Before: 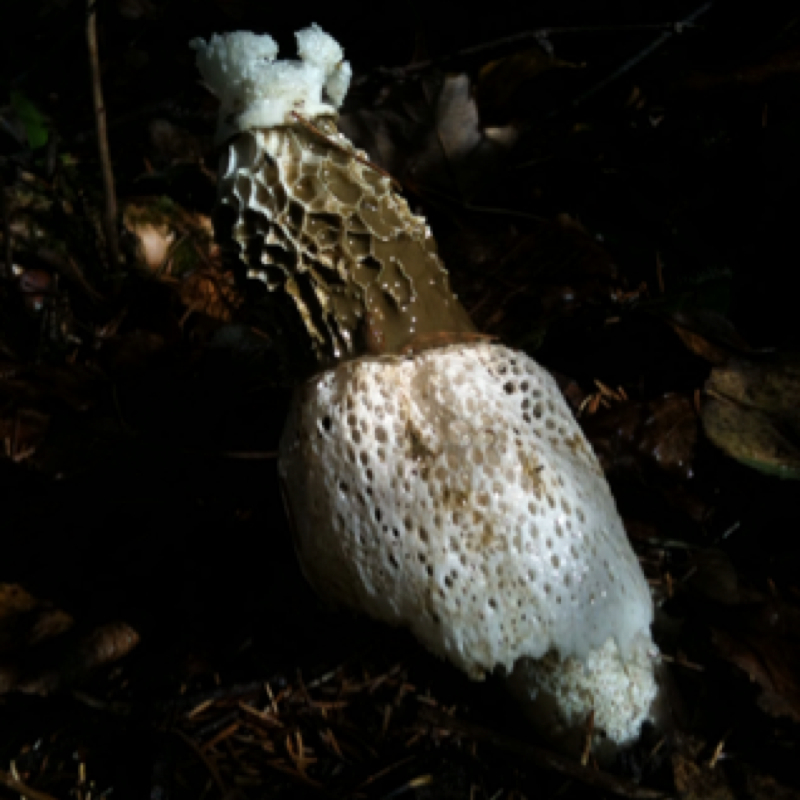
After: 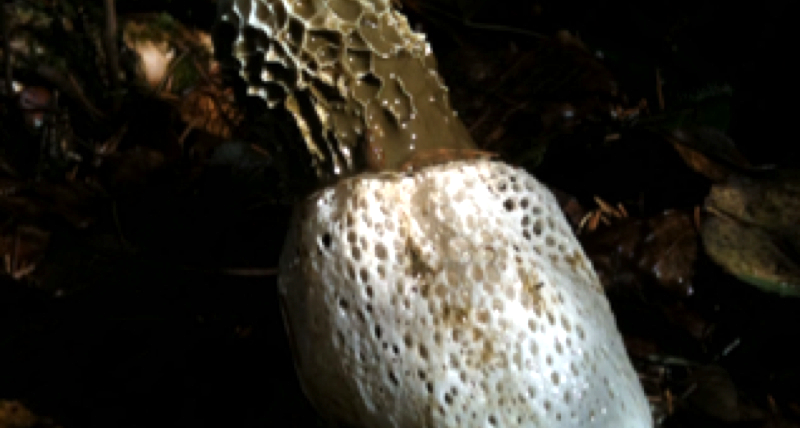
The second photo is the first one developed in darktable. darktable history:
exposure: exposure 0.493 EV, compensate highlight preservation false
crop and rotate: top 23.043%, bottom 23.437%
